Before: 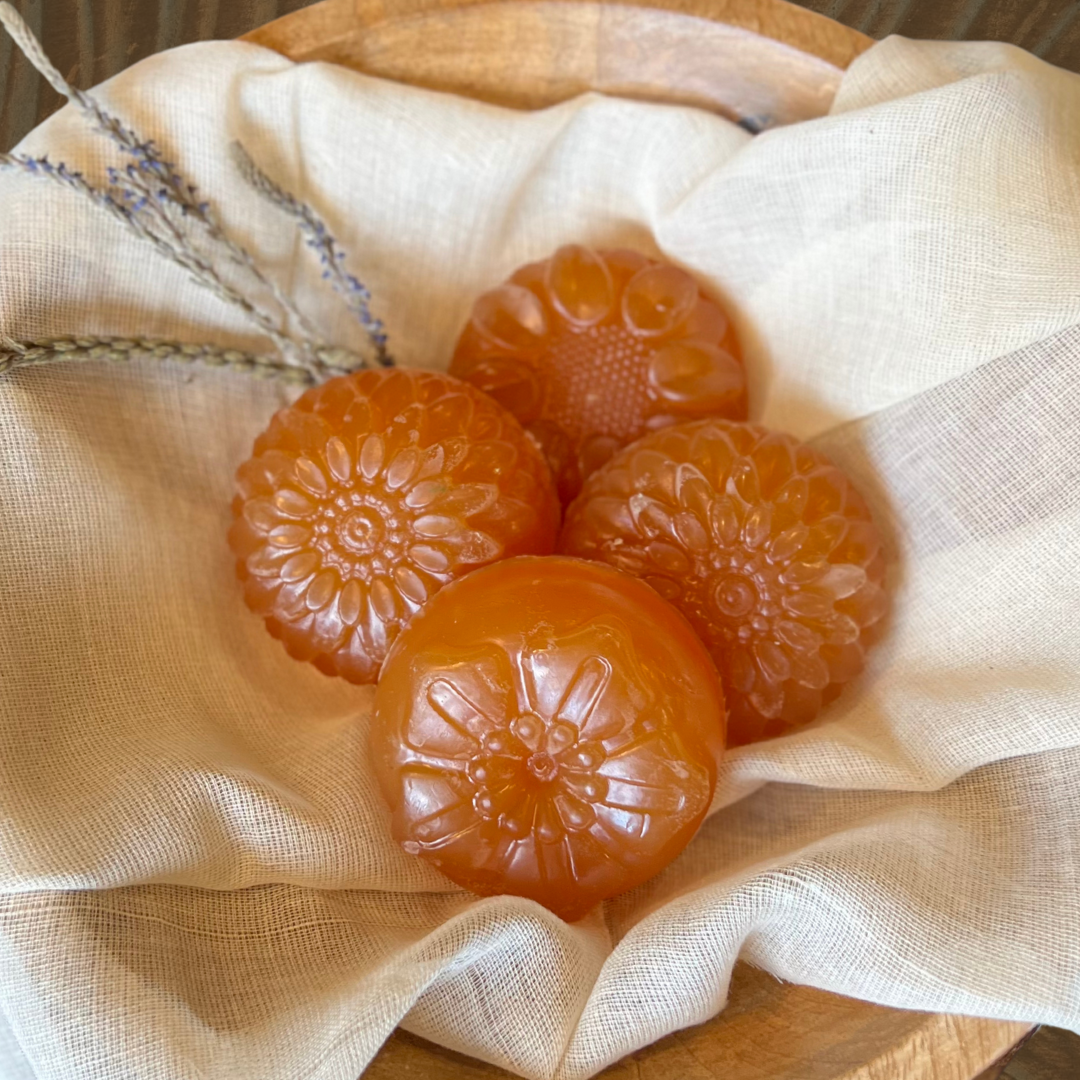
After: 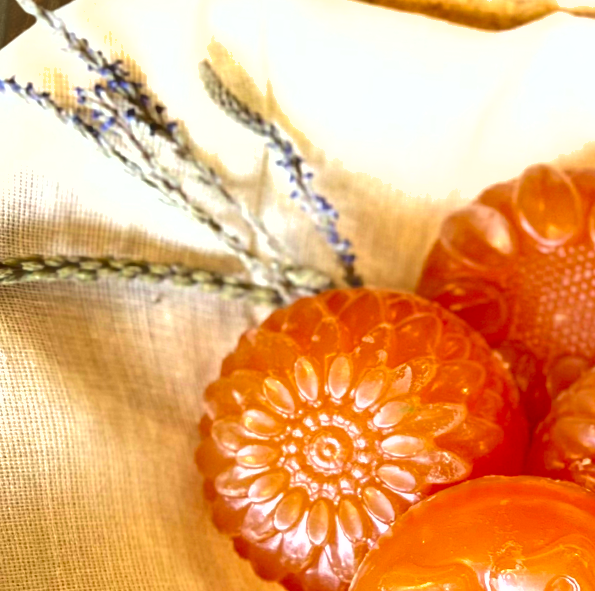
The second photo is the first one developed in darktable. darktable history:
crop and rotate: left 3.048%, top 7.569%, right 41.771%, bottom 37.672%
shadows and highlights: soften with gaussian
color calibration: output R [0.948, 0.091, -0.04, 0], output G [-0.3, 1.384, -0.085, 0], output B [-0.108, 0.061, 1.08, 0], illuminant same as pipeline (D50), adaptation XYZ, x 0.345, y 0.358, temperature 5015.67 K
exposure: black level correction 0, exposure 1.095 EV, compensate highlight preservation false
